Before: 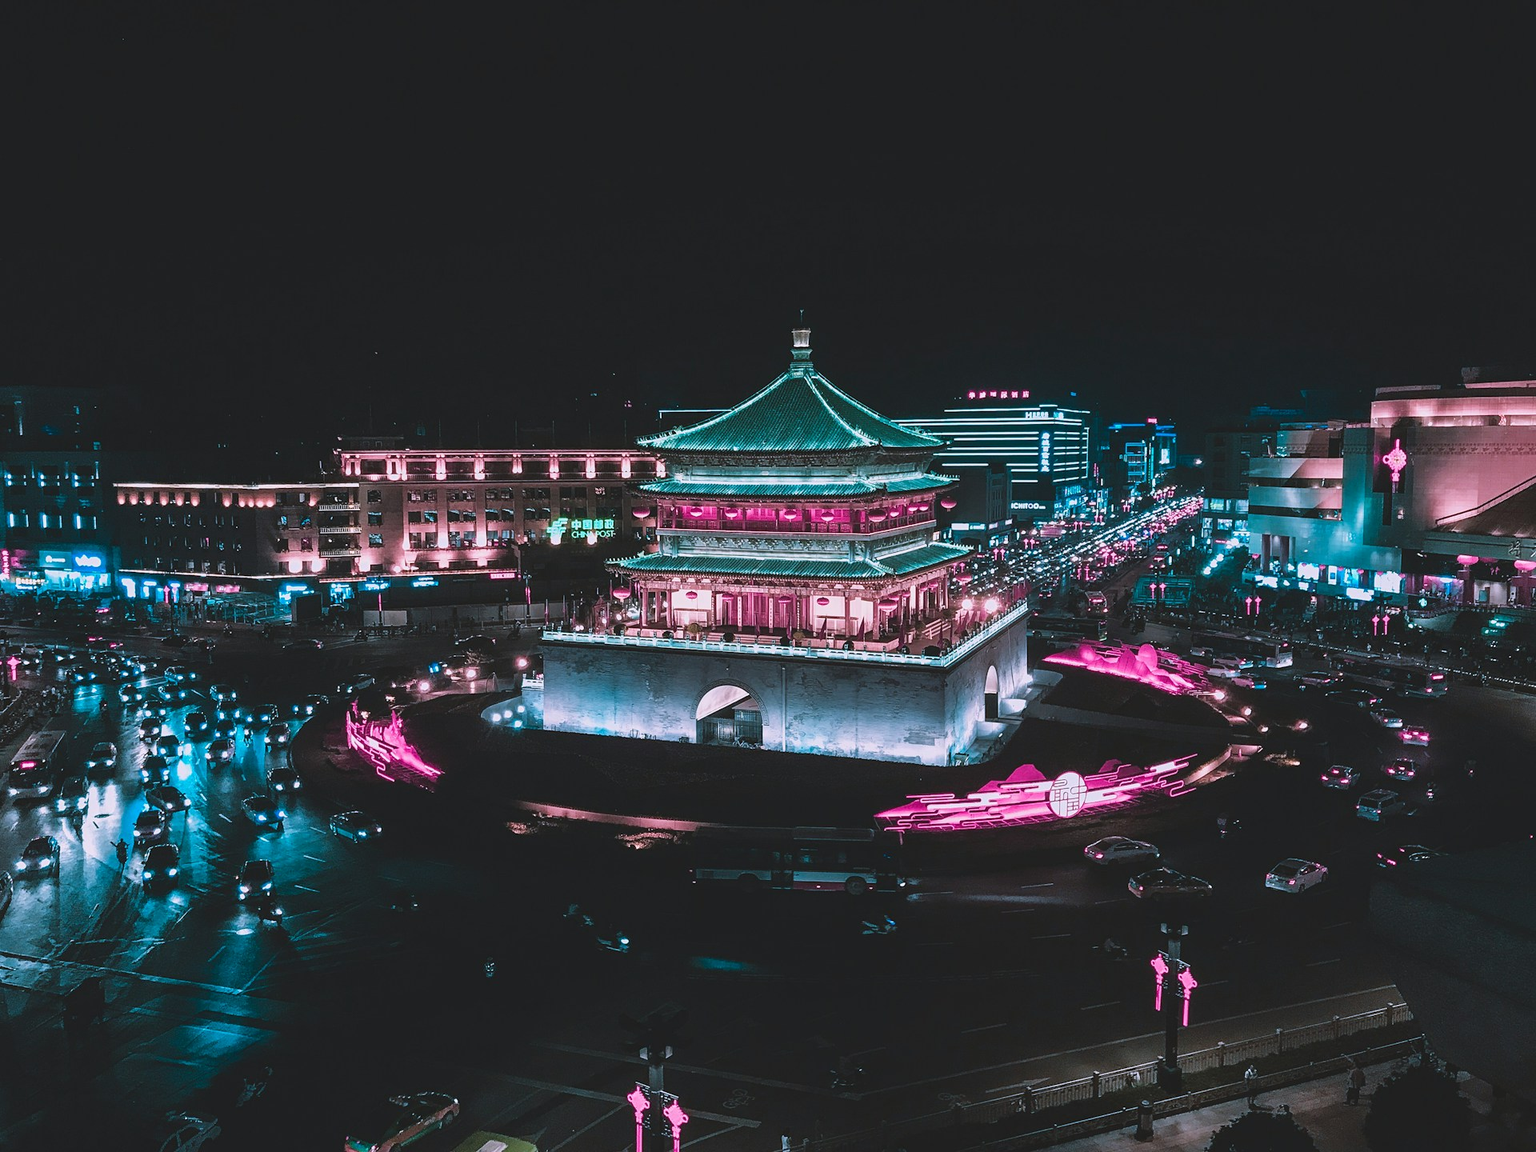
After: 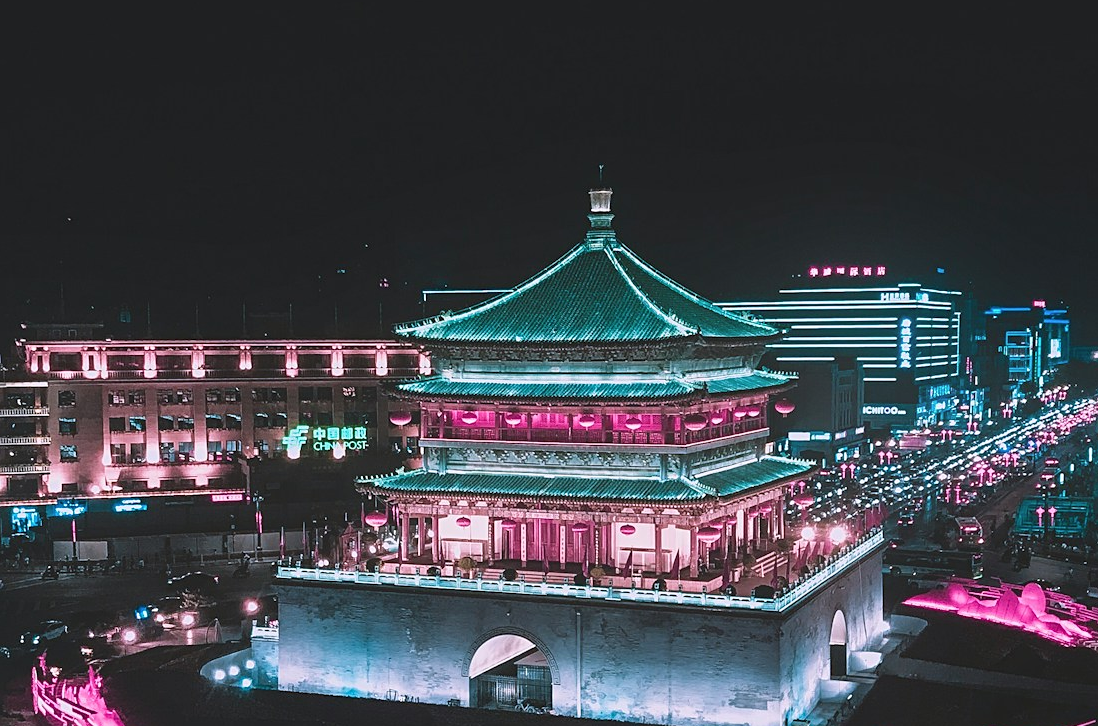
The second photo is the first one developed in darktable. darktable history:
bloom: size 15%, threshold 97%, strength 7%
sharpen: amount 0.2
crop: left 20.932%, top 15.471%, right 21.848%, bottom 34.081%
